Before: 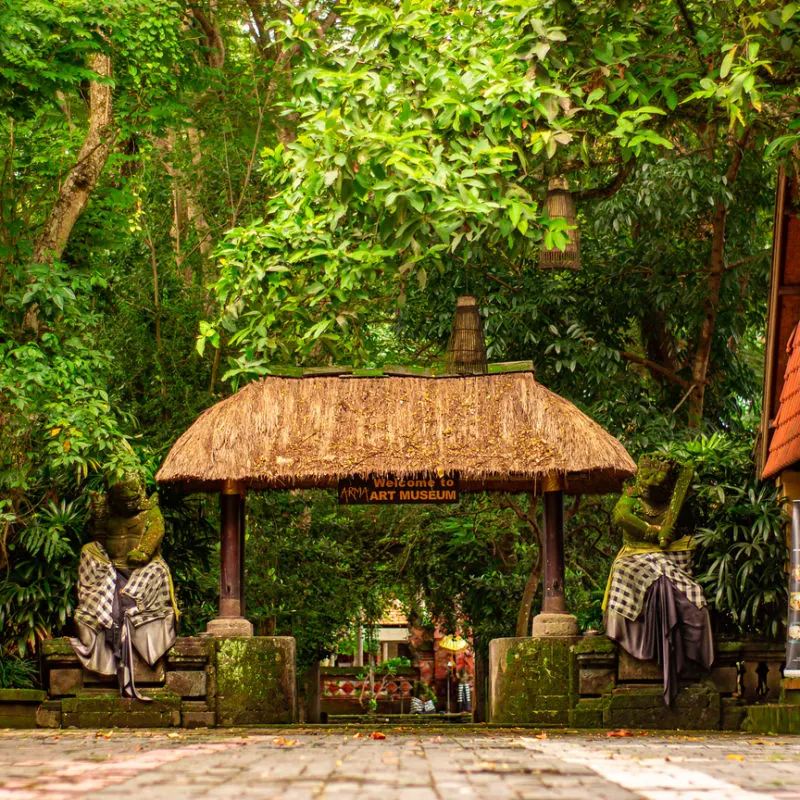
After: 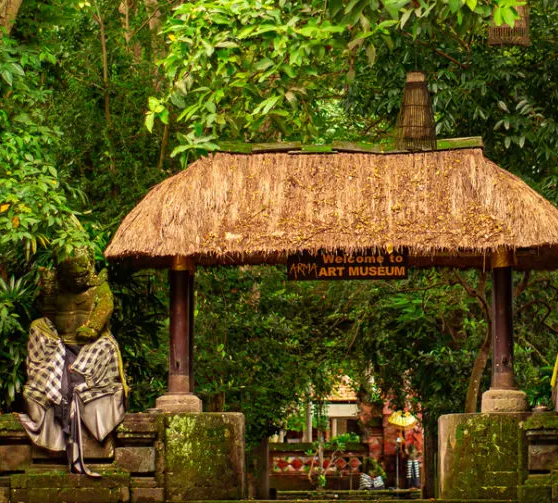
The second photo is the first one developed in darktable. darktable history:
crop: left 6.472%, top 28.099%, right 23.753%, bottom 8.909%
